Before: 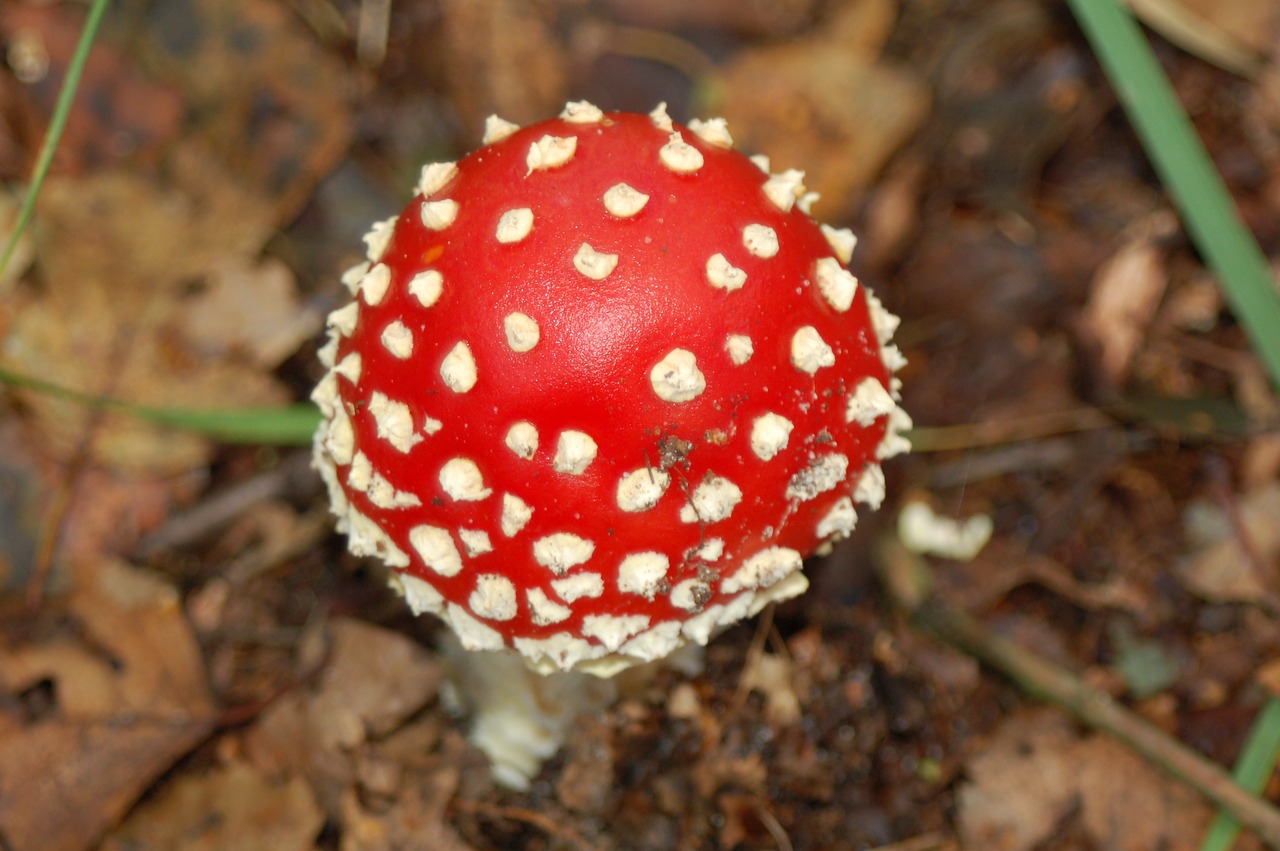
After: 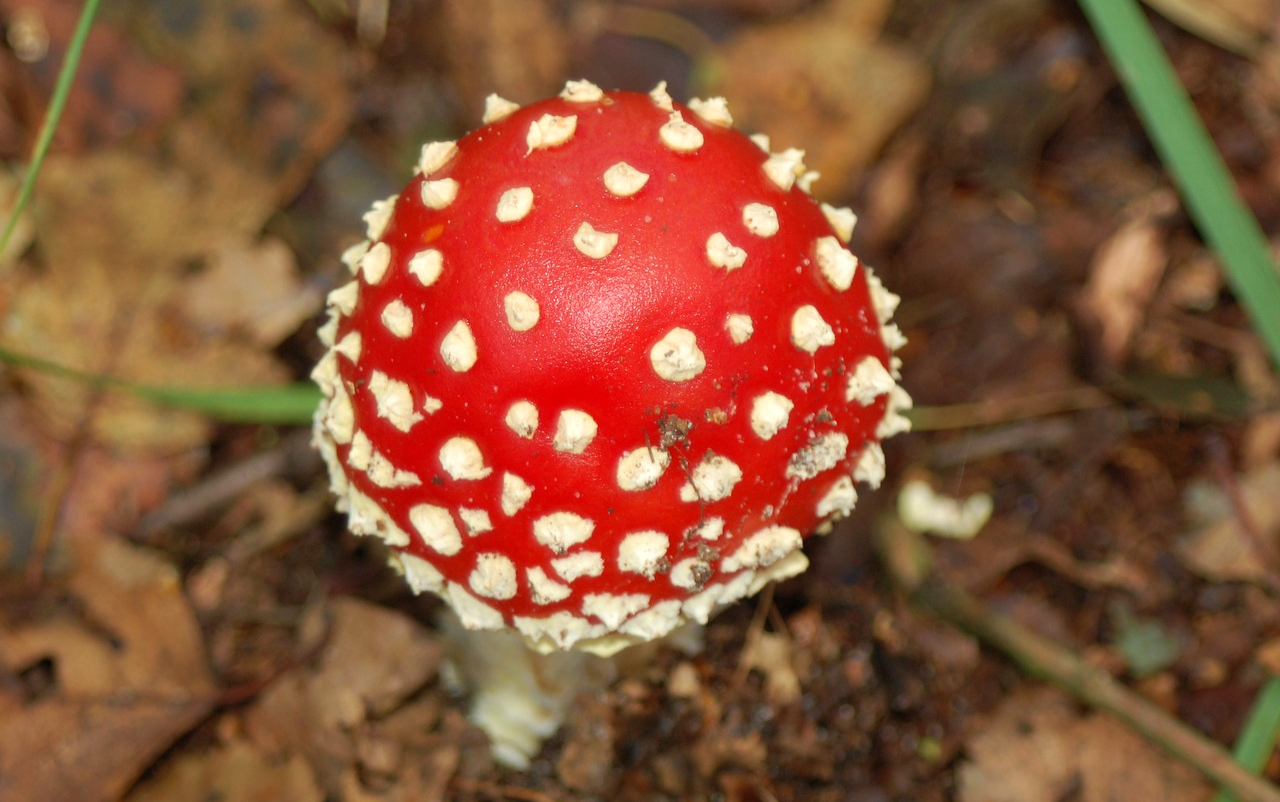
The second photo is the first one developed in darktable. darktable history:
exposure: exposure 0.026 EV, compensate highlight preservation false
velvia: on, module defaults
crop and rotate: top 2.527%, bottom 3.132%
